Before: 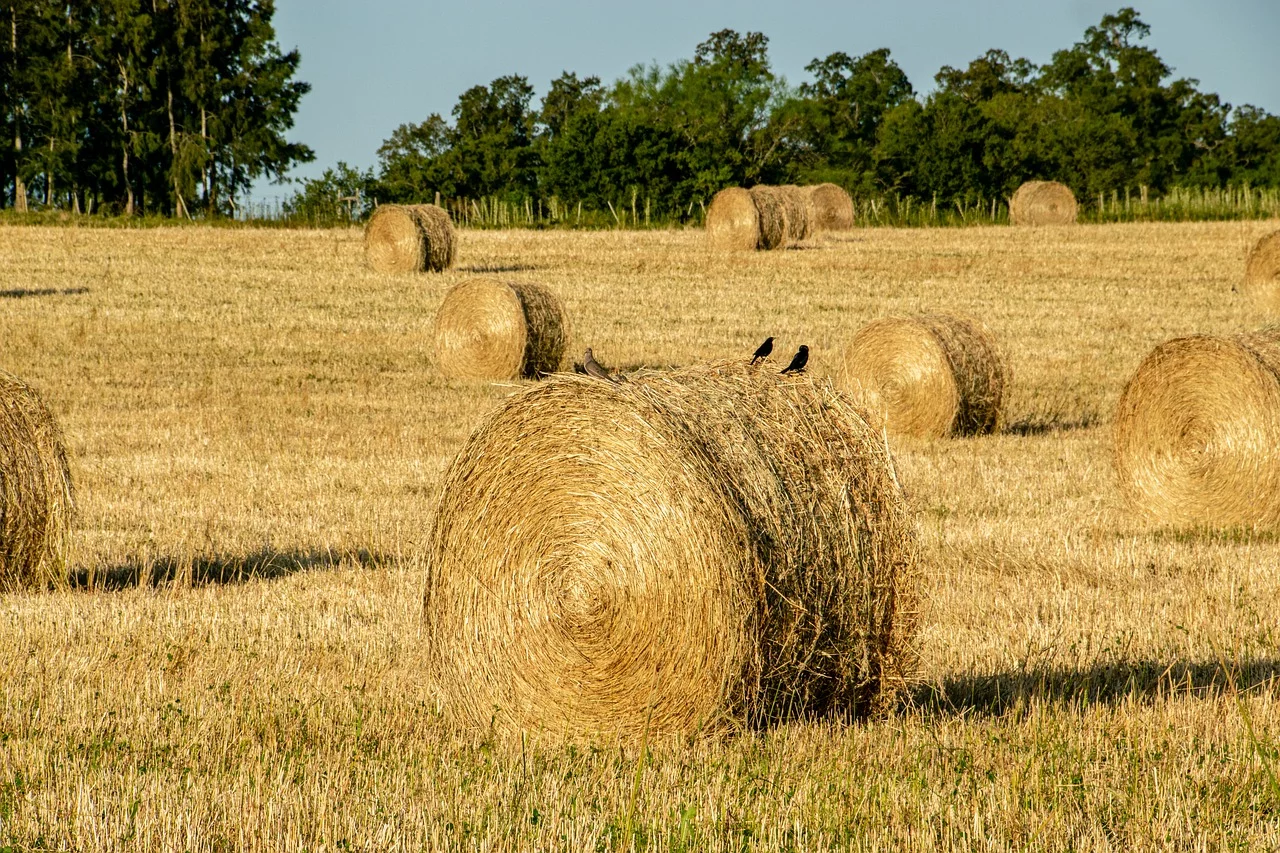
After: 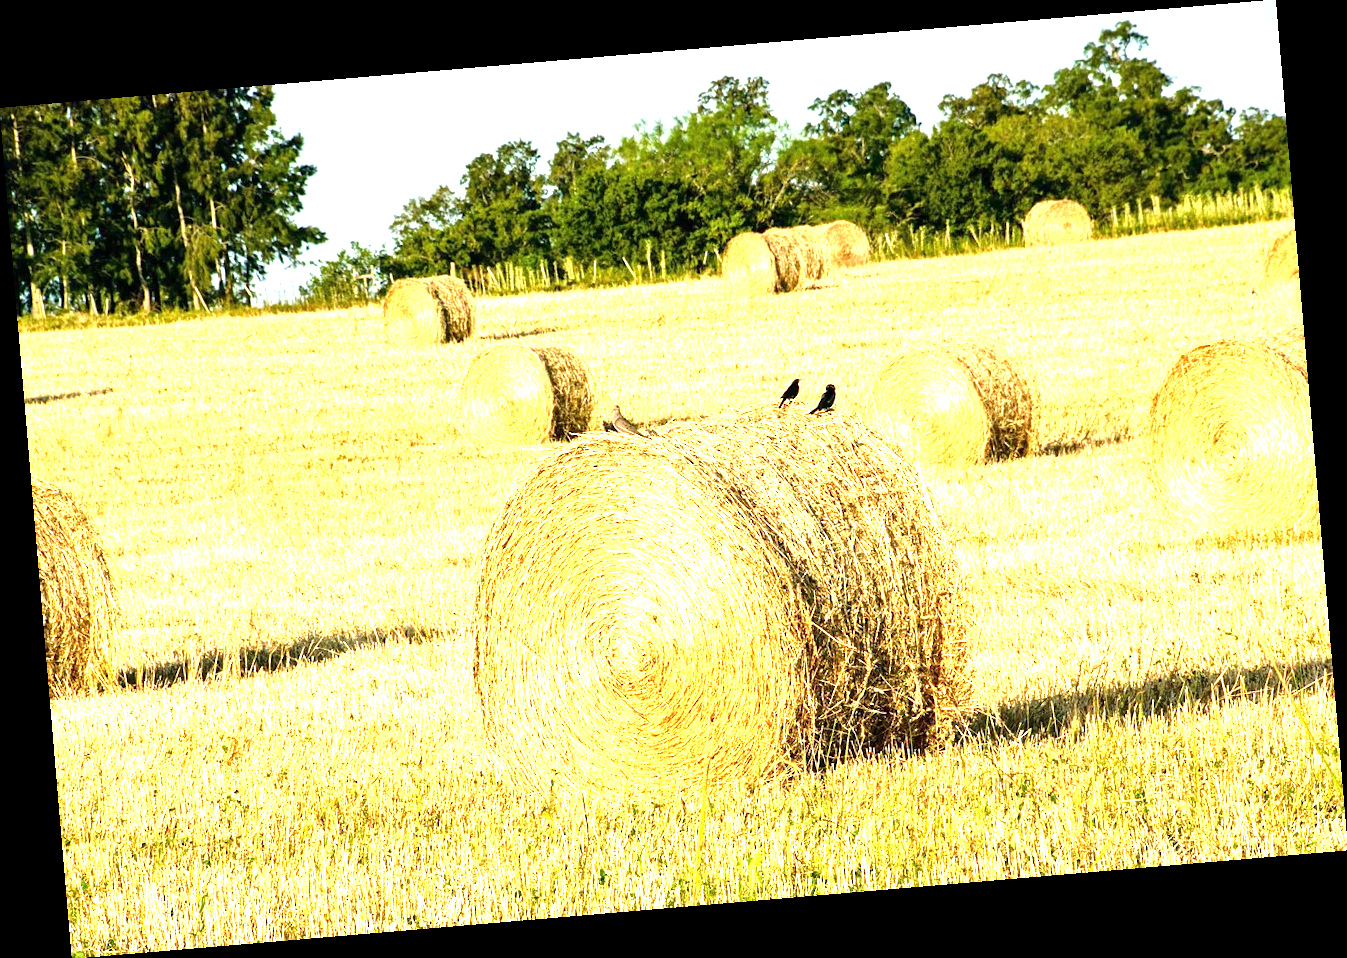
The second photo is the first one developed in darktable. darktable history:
rotate and perspective: rotation -4.86°, automatic cropping off
exposure: exposure 2 EV, compensate highlight preservation false
